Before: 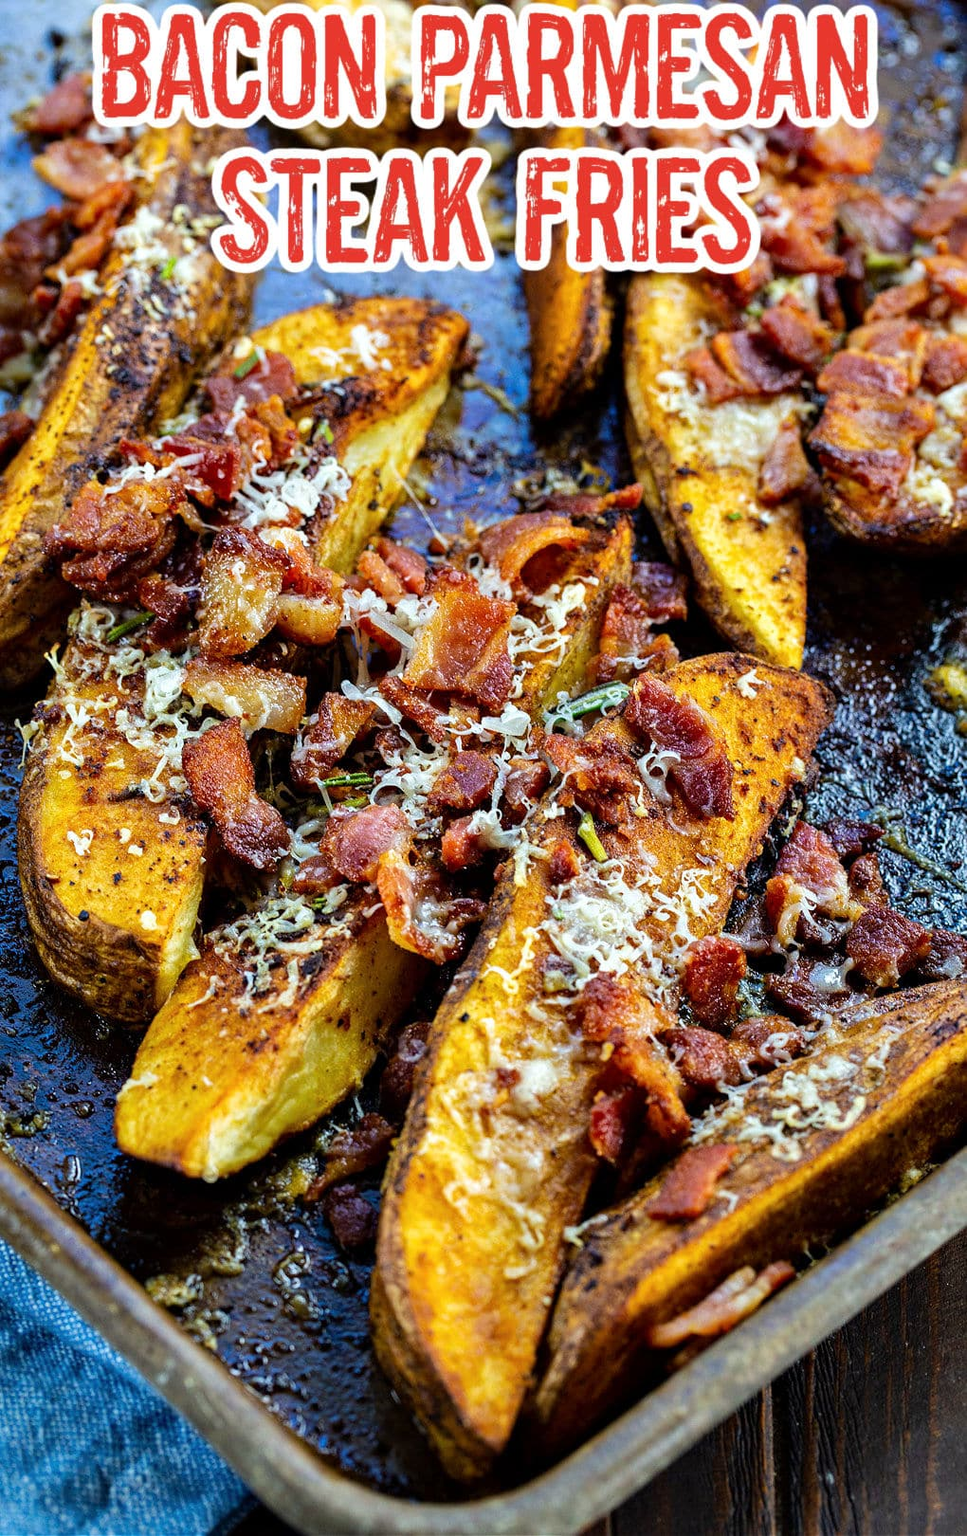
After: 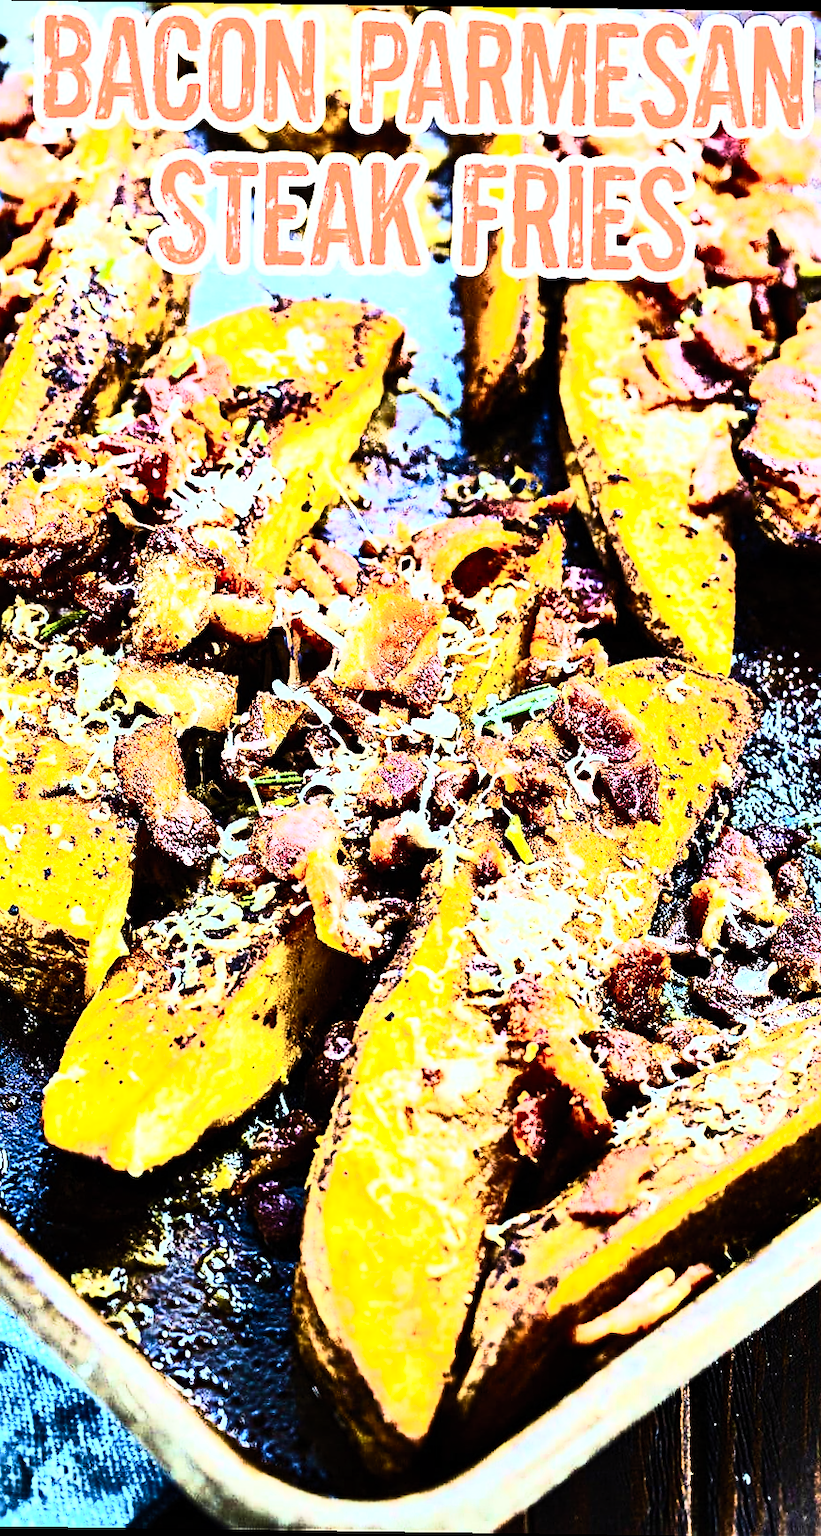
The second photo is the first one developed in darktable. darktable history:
crop: left 8.026%, right 7.374%
rotate and perspective: rotation 0.8°, automatic cropping off
white balance: red 0.986, blue 1.01
rgb curve: curves: ch0 [(0, 0) (0.21, 0.15) (0.24, 0.21) (0.5, 0.75) (0.75, 0.96) (0.89, 0.99) (1, 1)]; ch1 [(0, 0.02) (0.21, 0.13) (0.25, 0.2) (0.5, 0.67) (0.75, 0.9) (0.89, 0.97) (1, 1)]; ch2 [(0, 0.02) (0.21, 0.13) (0.25, 0.2) (0.5, 0.67) (0.75, 0.9) (0.89, 0.97) (1, 1)], compensate middle gray true
velvia: strength 74%
sharpen: on, module defaults
contrast brightness saturation: contrast 0.62, brightness 0.34, saturation 0.14
